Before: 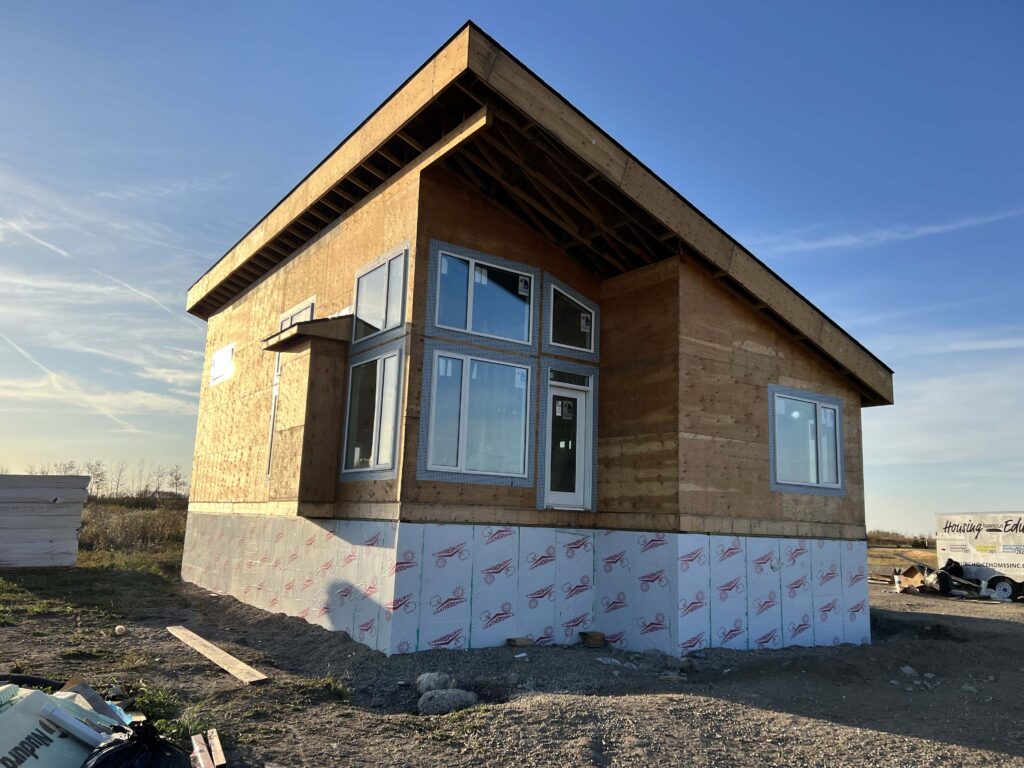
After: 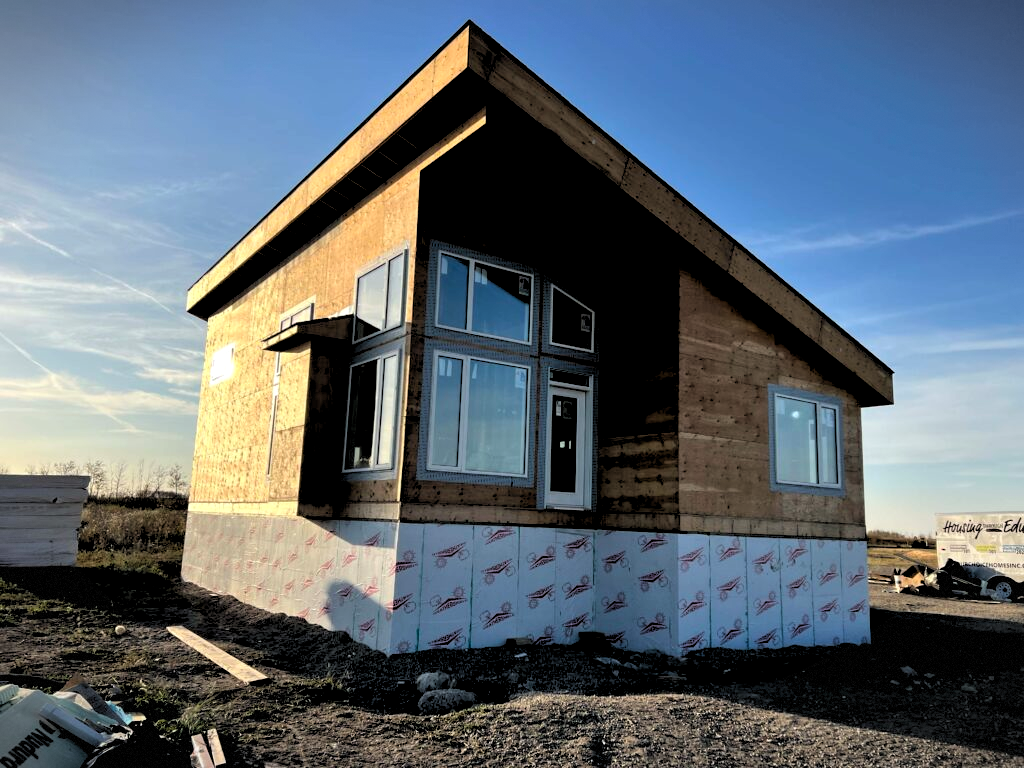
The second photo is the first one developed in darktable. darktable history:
vignetting: fall-off start 100%, brightness -0.406, saturation -0.3, width/height ratio 1.324, dithering 8-bit output, unbound false
rgb levels: levels [[0.034, 0.472, 0.904], [0, 0.5, 1], [0, 0.5, 1]]
